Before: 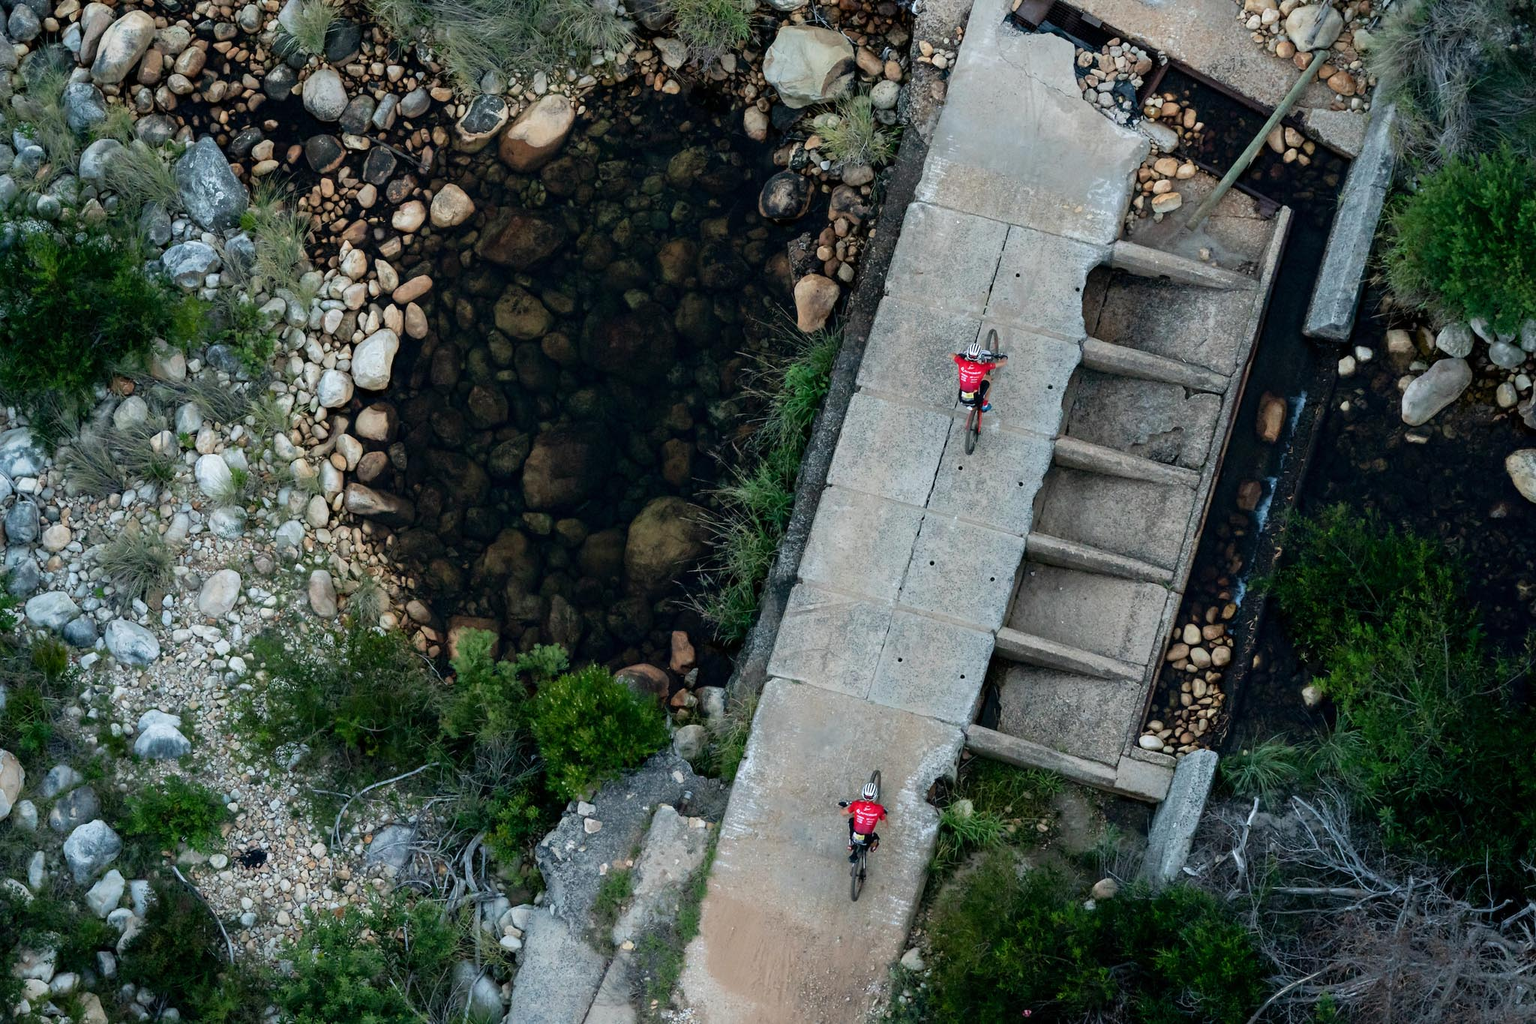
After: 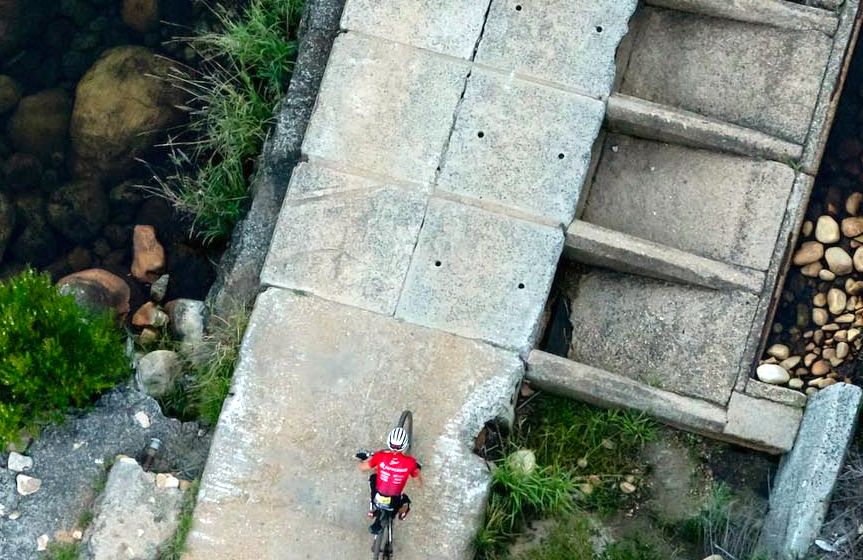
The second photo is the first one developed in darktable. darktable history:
crop: left 37.221%, top 45.169%, right 20.63%, bottom 13.777%
exposure: black level correction 0, exposure 0.7 EV, compensate exposure bias true, compensate highlight preservation false
color calibration: output colorfulness [0, 0.315, 0, 0], x 0.341, y 0.355, temperature 5166 K
